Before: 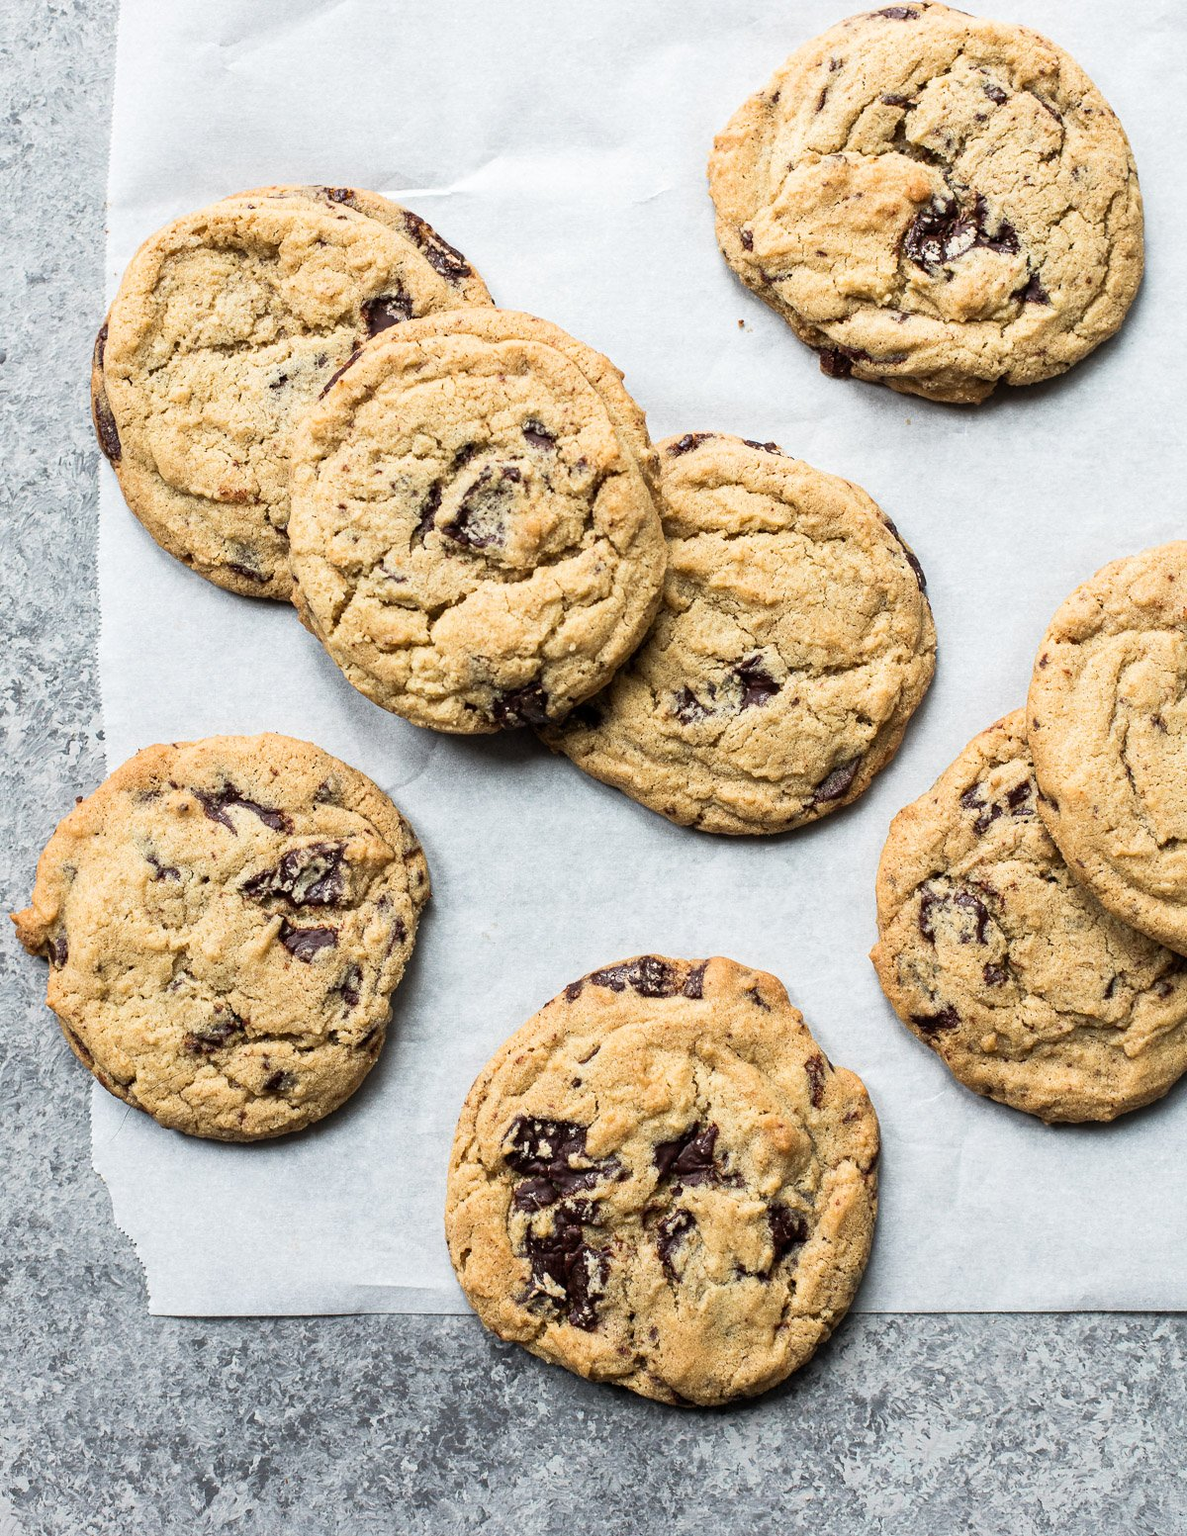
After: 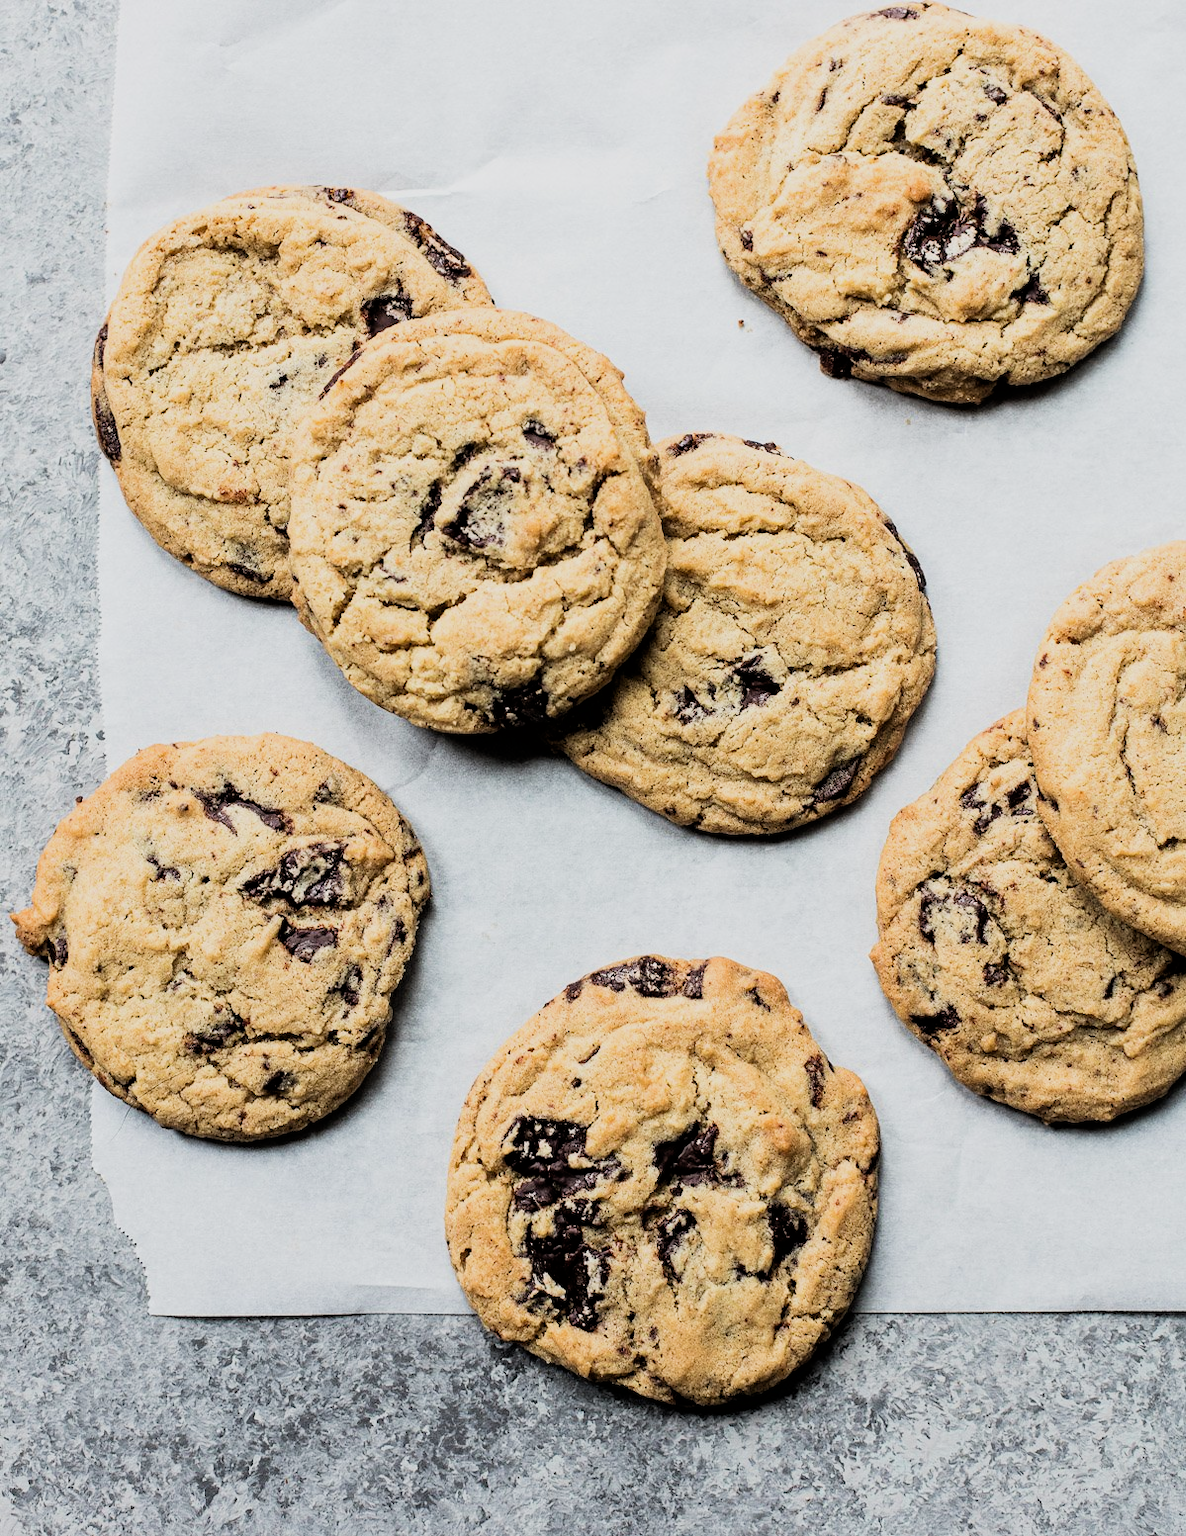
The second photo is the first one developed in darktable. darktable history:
filmic rgb: black relative exposure -5.1 EV, white relative exposure 4 EV, threshold 3.04 EV, hardness 2.89, contrast 1.297, highlights saturation mix -10.1%, enable highlight reconstruction true
